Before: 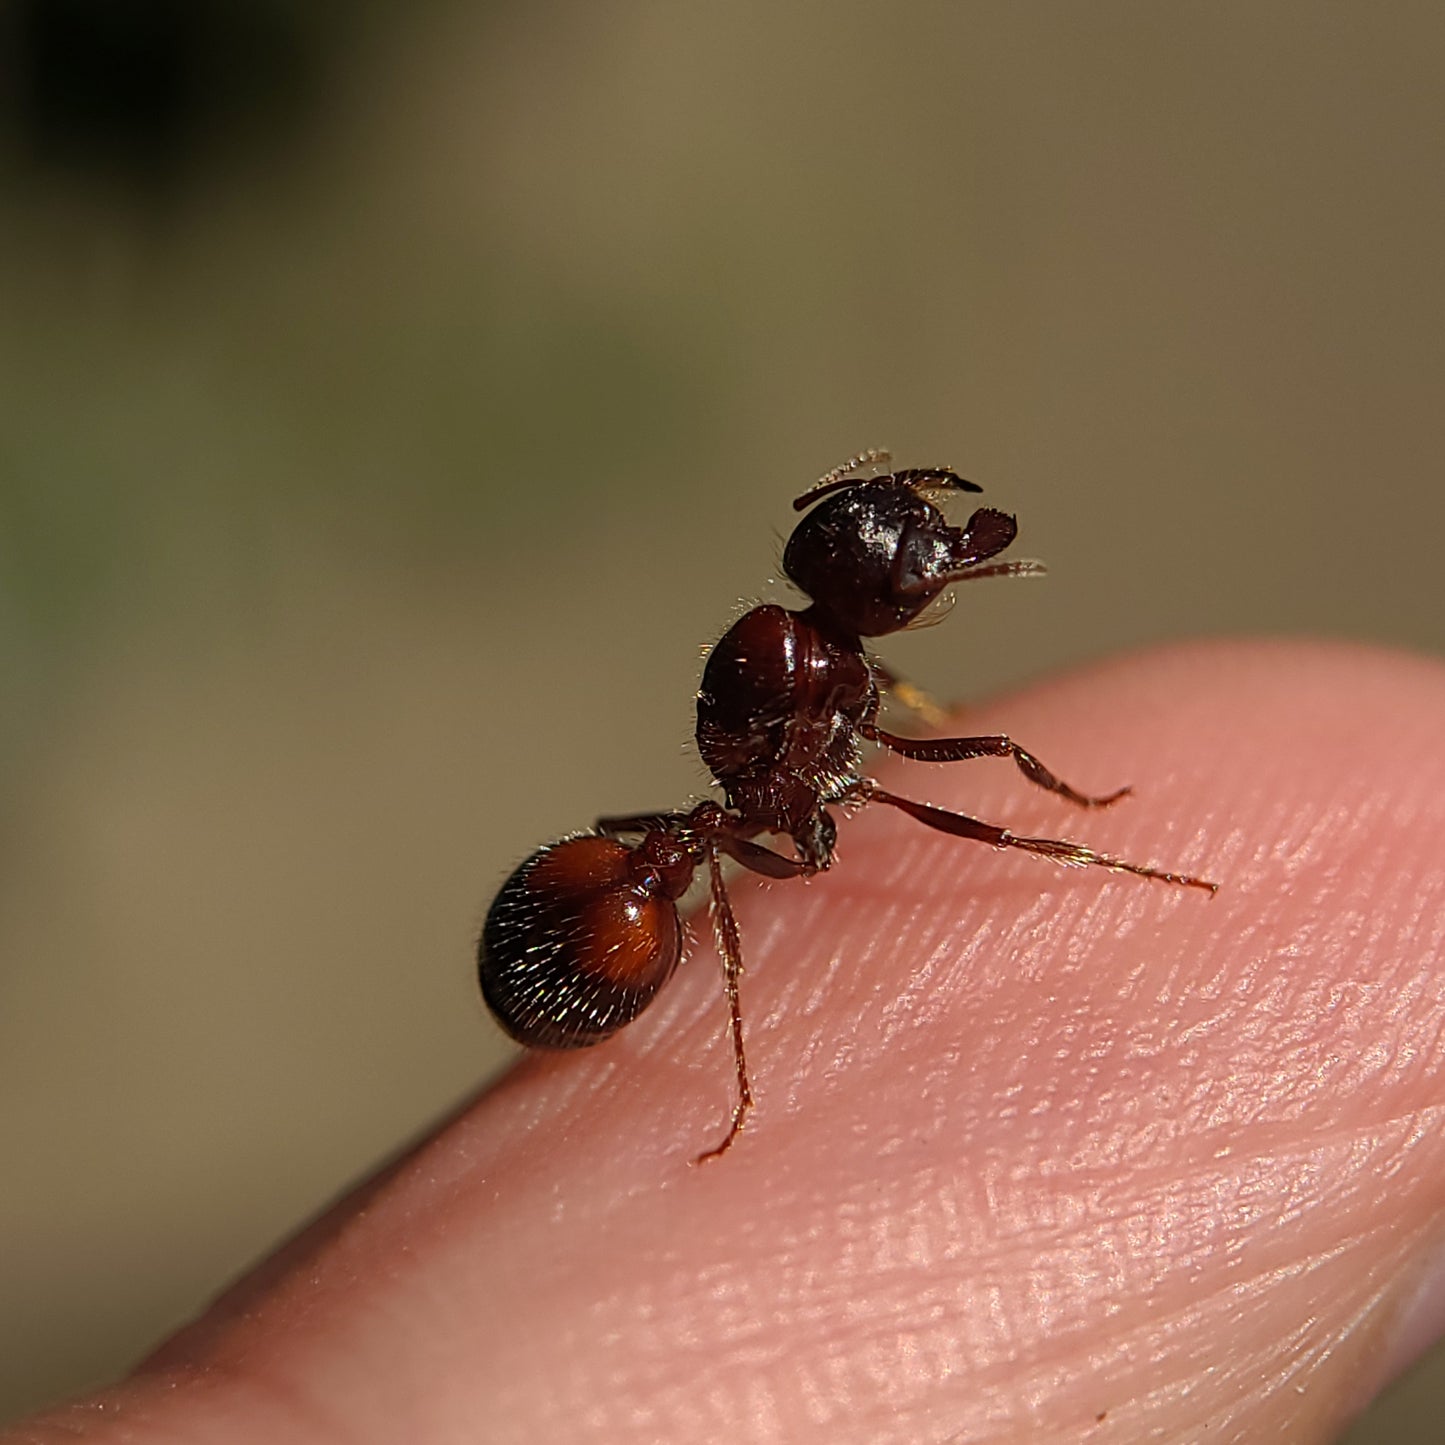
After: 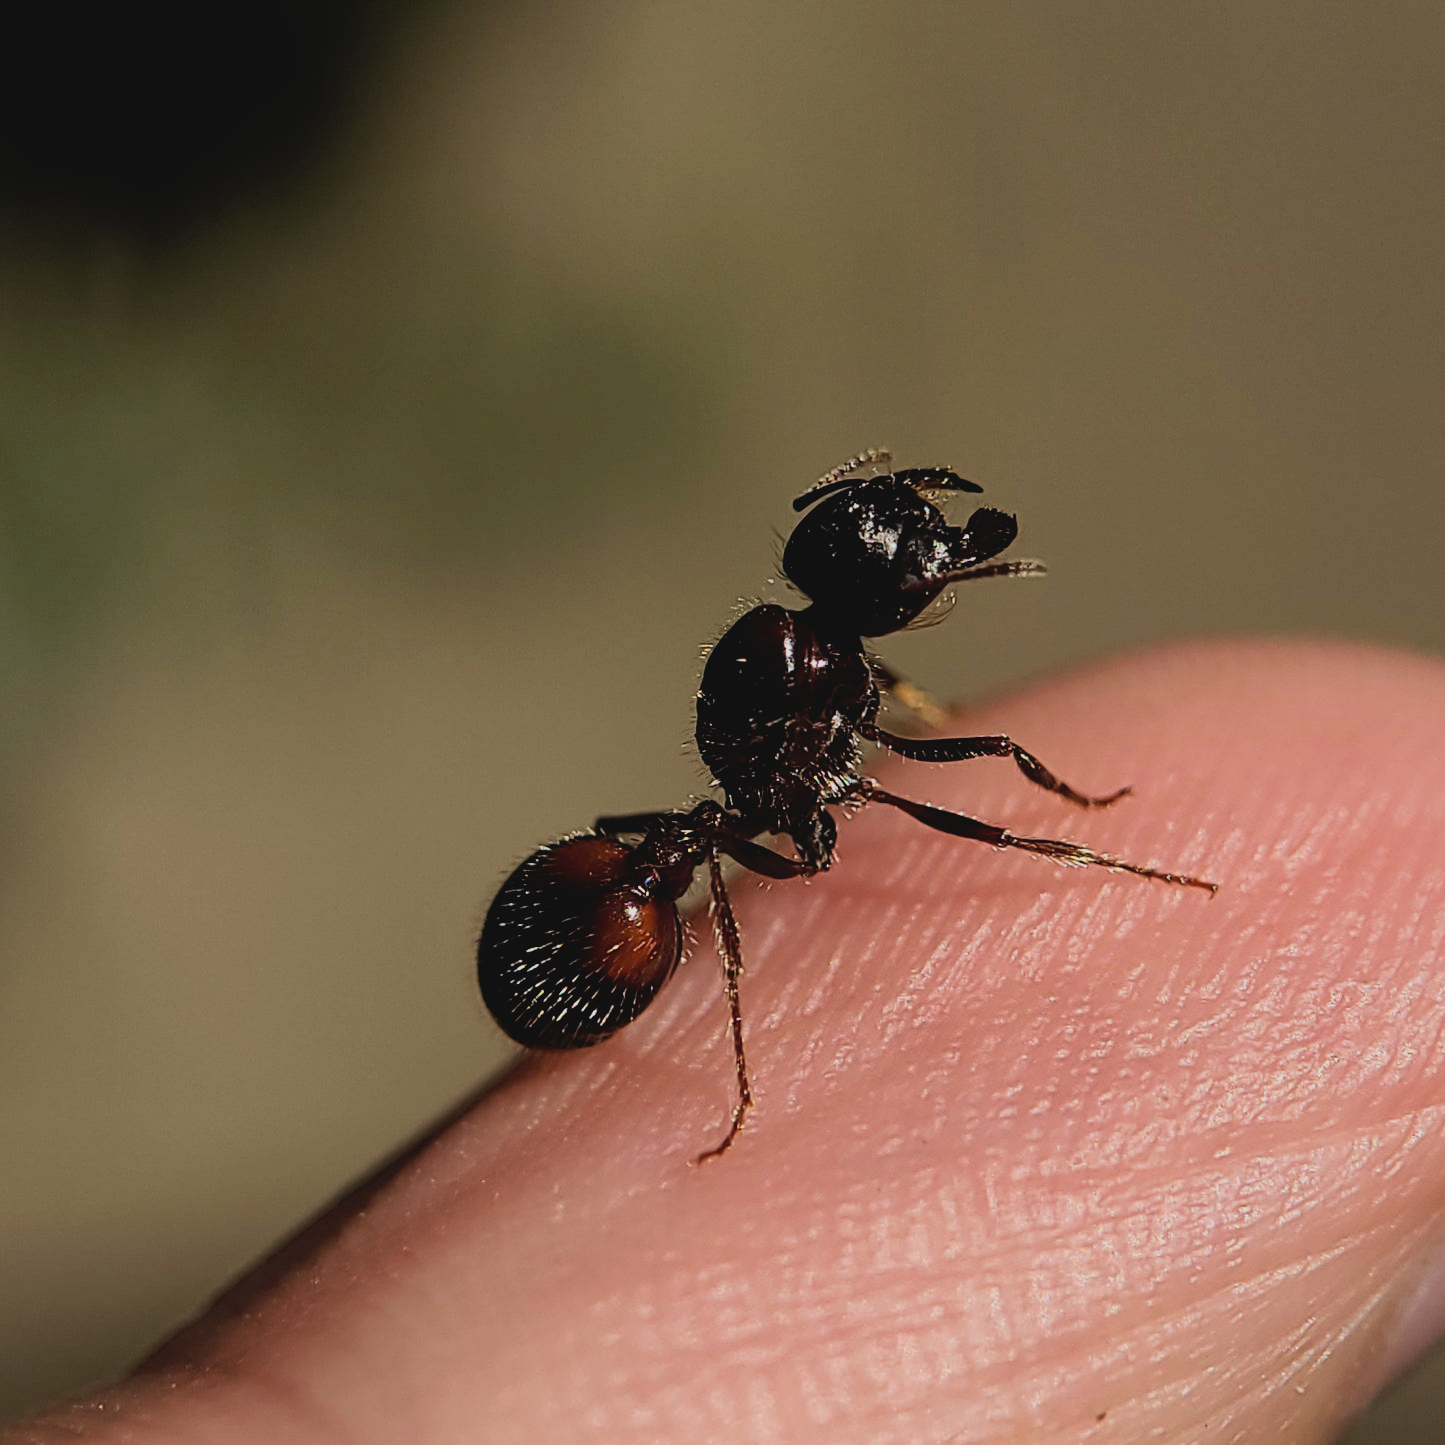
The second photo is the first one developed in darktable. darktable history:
exposure: black level correction 0.001, compensate highlight preservation false
filmic rgb: black relative exposure -5 EV, hardness 2.88, contrast 1.4, highlights saturation mix -30%
velvia: strength 15%
contrast brightness saturation: contrast -0.1, saturation -0.1
